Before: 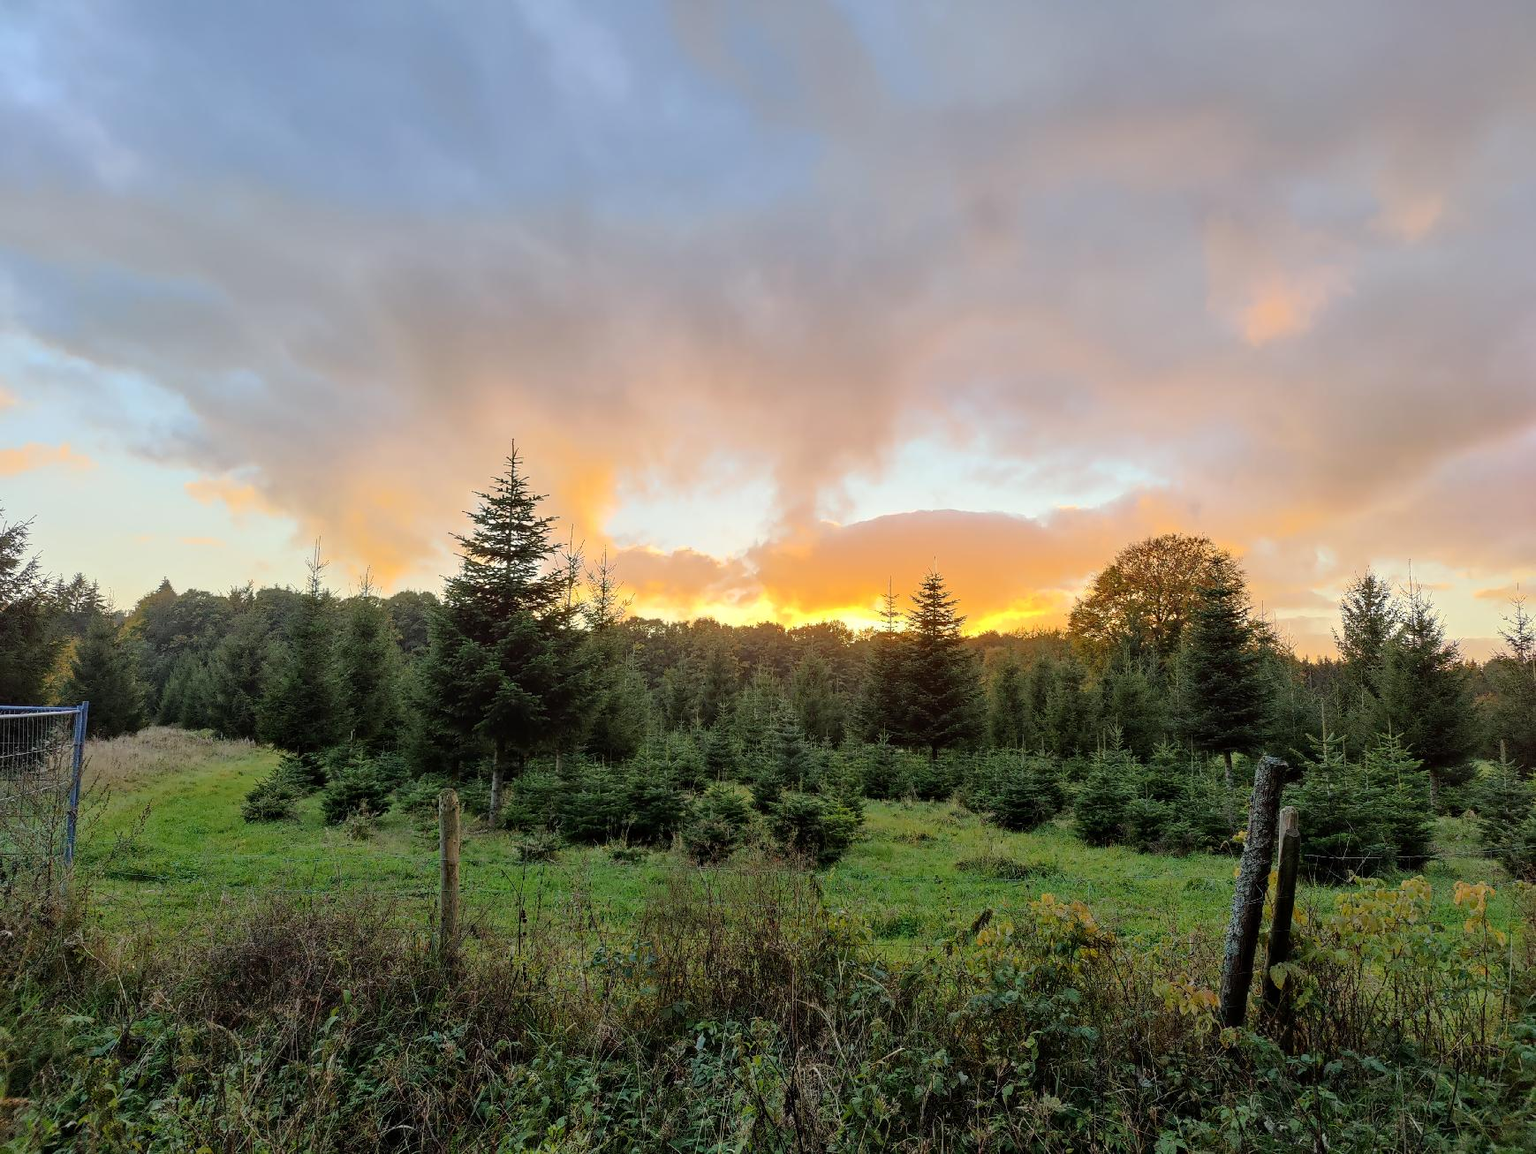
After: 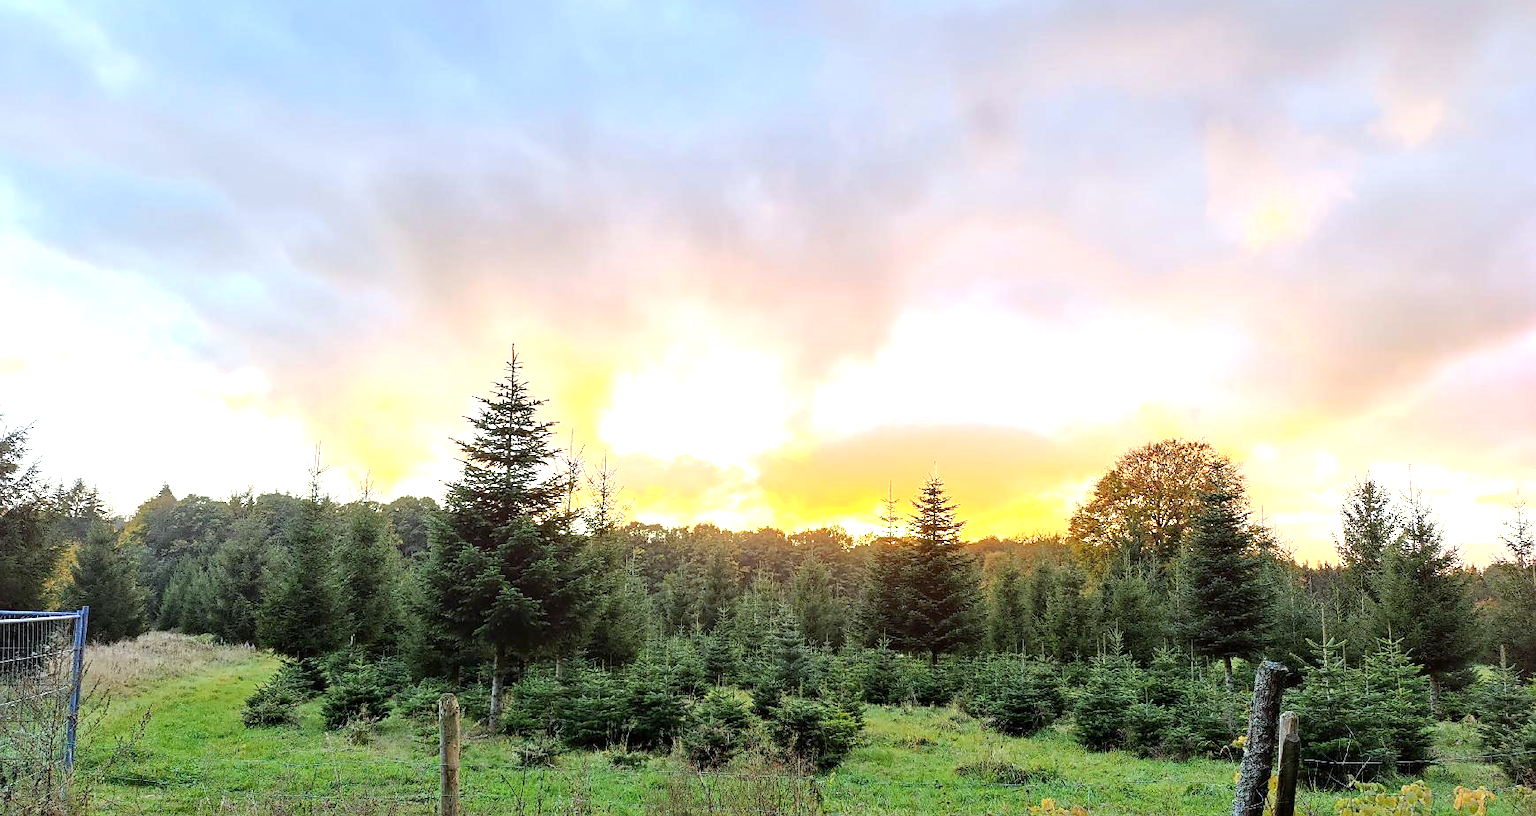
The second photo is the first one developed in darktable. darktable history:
exposure: exposure 1 EV, compensate highlight preservation false
sharpen: amount 0.2
white balance: red 0.967, blue 1.049
crop and rotate: top 8.293%, bottom 20.996%
